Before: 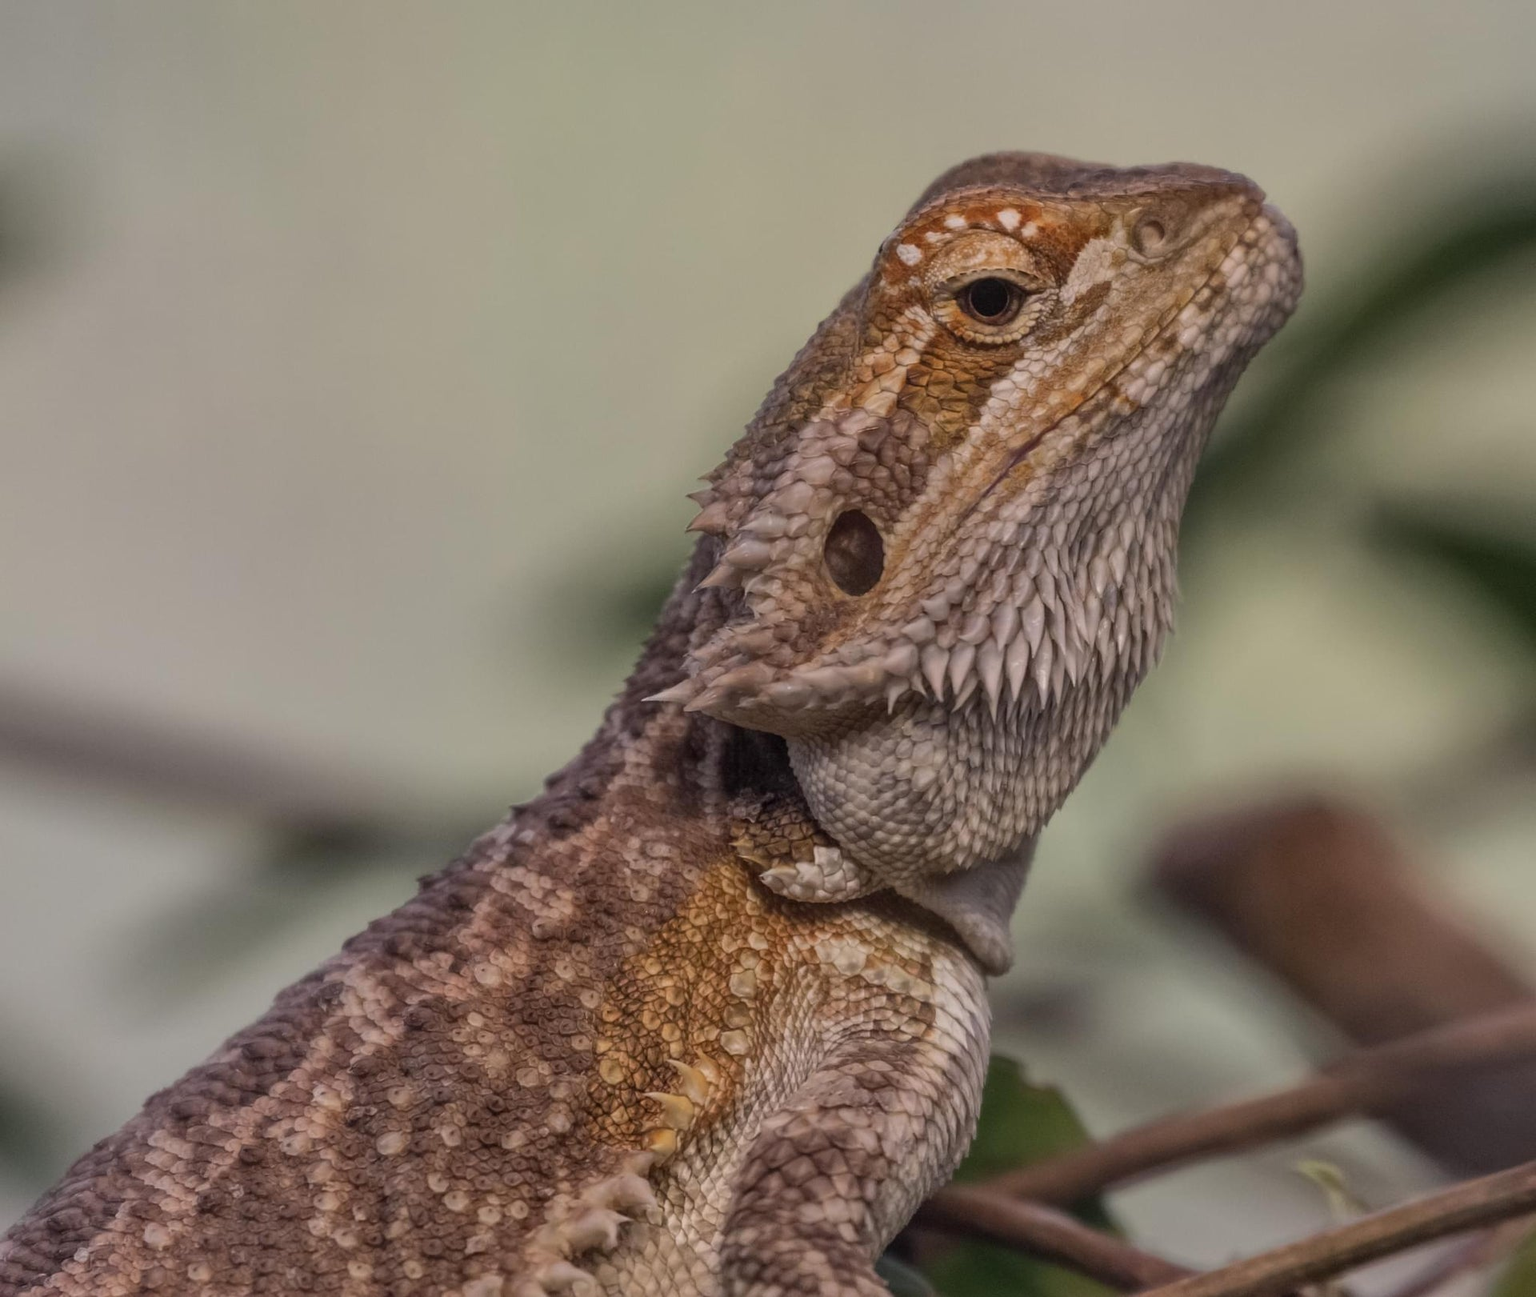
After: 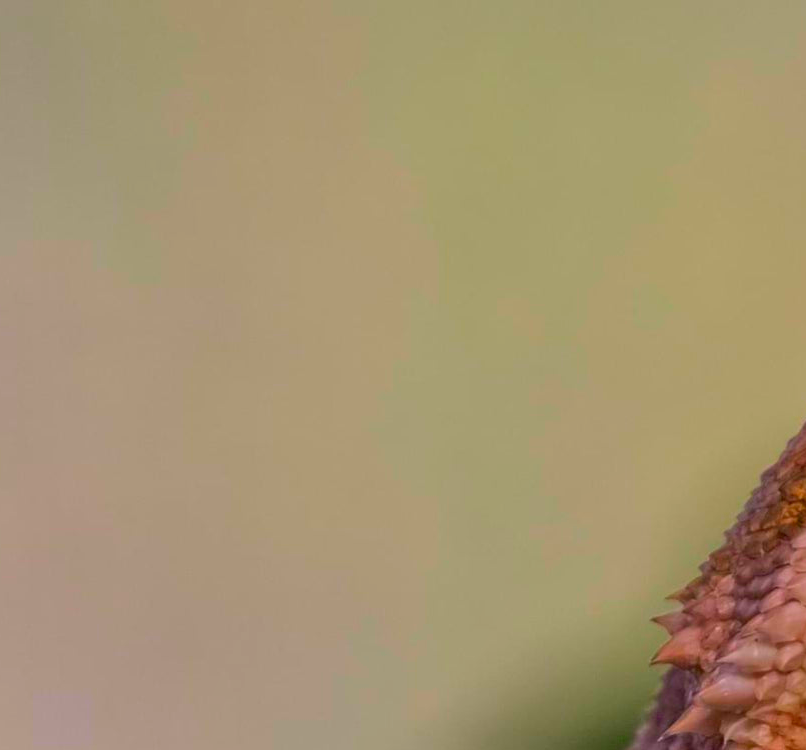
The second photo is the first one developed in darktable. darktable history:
color correction: highlights a* 1.59, highlights b* -1.7, saturation 2.48
tone equalizer: -8 EV -1.84 EV, -7 EV -1.16 EV, -6 EV -1.62 EV, smoothing diameter 25%, edges refinement/feathering 10, preserve details guided filter
crop and rotate: left 10.817%, top 0.062%, right 47.194%, bottom 53.626%
exposure: compensate highlight preservation false
